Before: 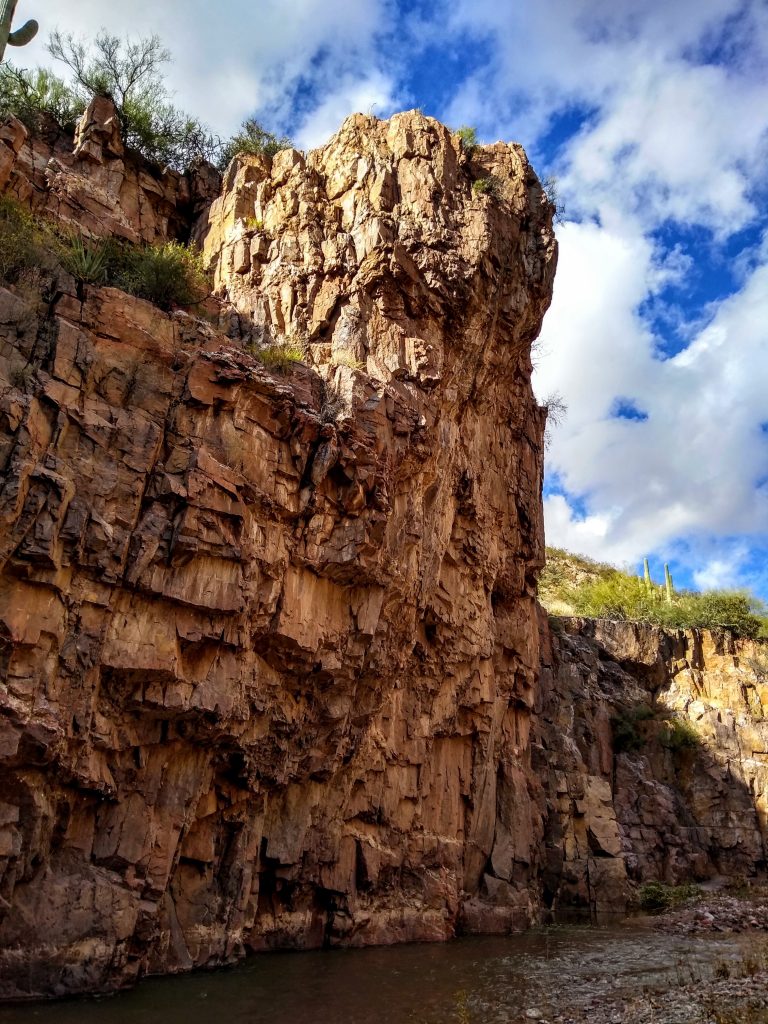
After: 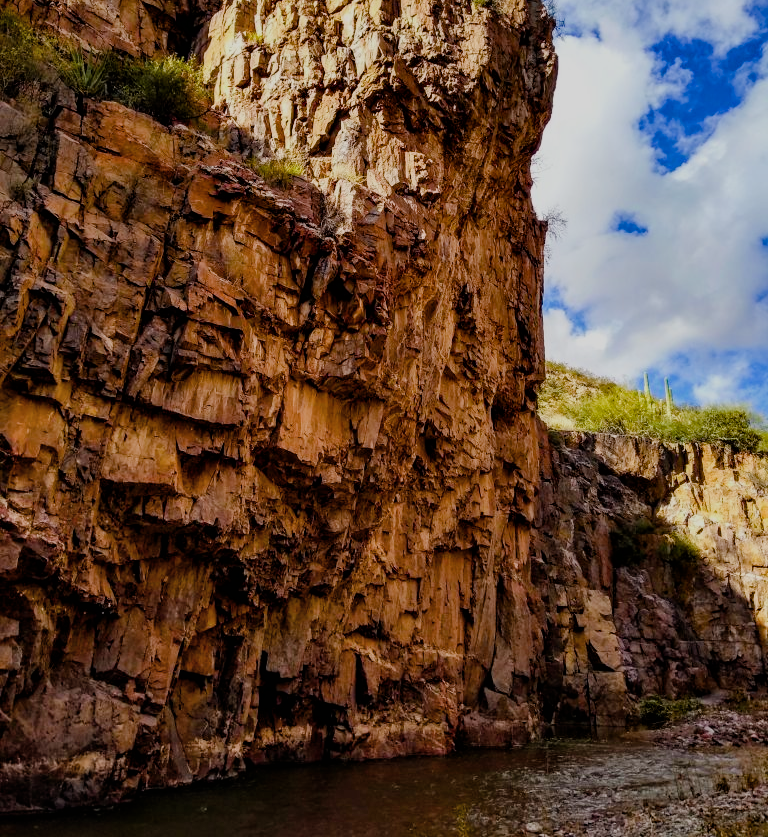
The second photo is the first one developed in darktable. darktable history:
crop and rotate: top 18.226%
filmic rgb: black relative exposure -7.65 EV, white relative exposure 4.56 EV, hardness 3.61
shadows and highlights: shadows 29.73, highlights -30.32, low approximation 0.01, soften with gaussian
color balance rgb: perceptual saturation grading › global saturation 20%, perceptual saturation grading › highlights -25.447%, perceptual saturation grading › shadows 49.516%
